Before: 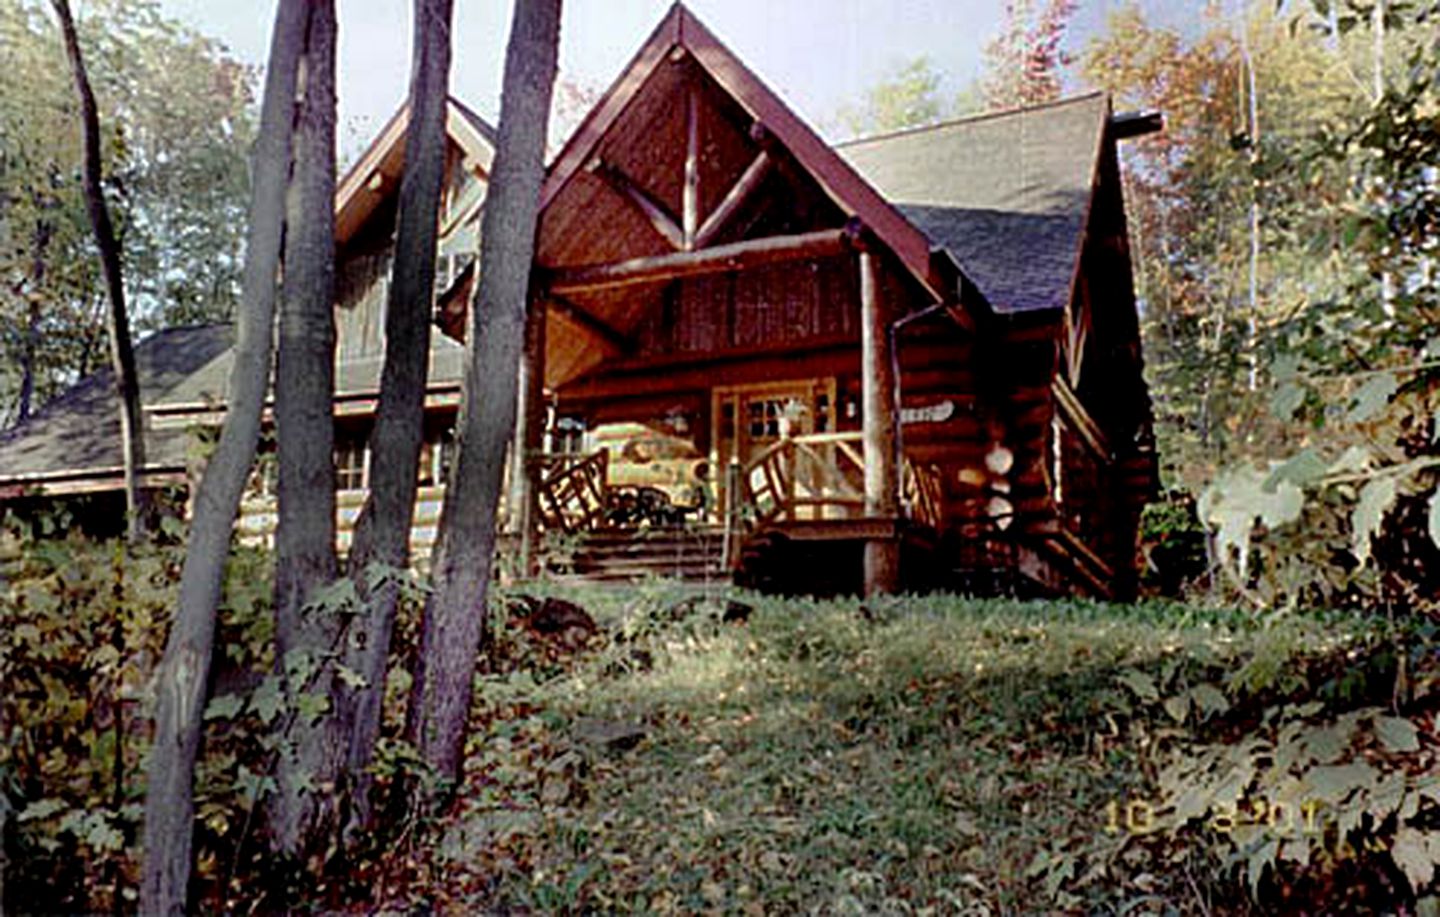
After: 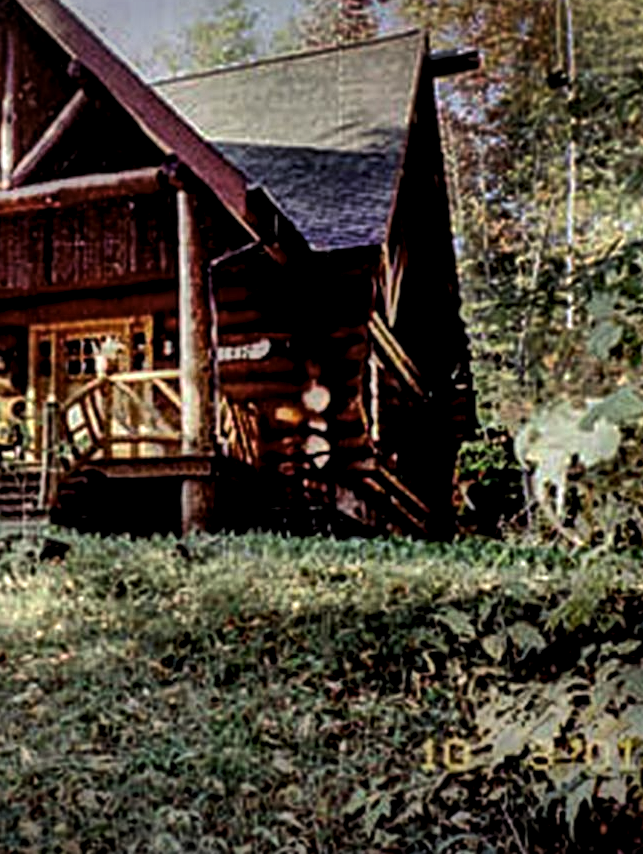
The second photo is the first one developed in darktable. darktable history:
crop: left 47.462%, top 6.87%, right 7.878%
vignetting: fall-off start 99.87%, saturation -0.027, width/height ratio 1.323
levels: levels [0.029, 0.545, 0.971]
shadows and highlights: low approximation 0.01, soften with gaussian
contrast brightness saturation: saturation 0.121
exposure: exposure -0.011 EV, compensate highlight preservation false
local contrast: highlights 23%, detail 150%
